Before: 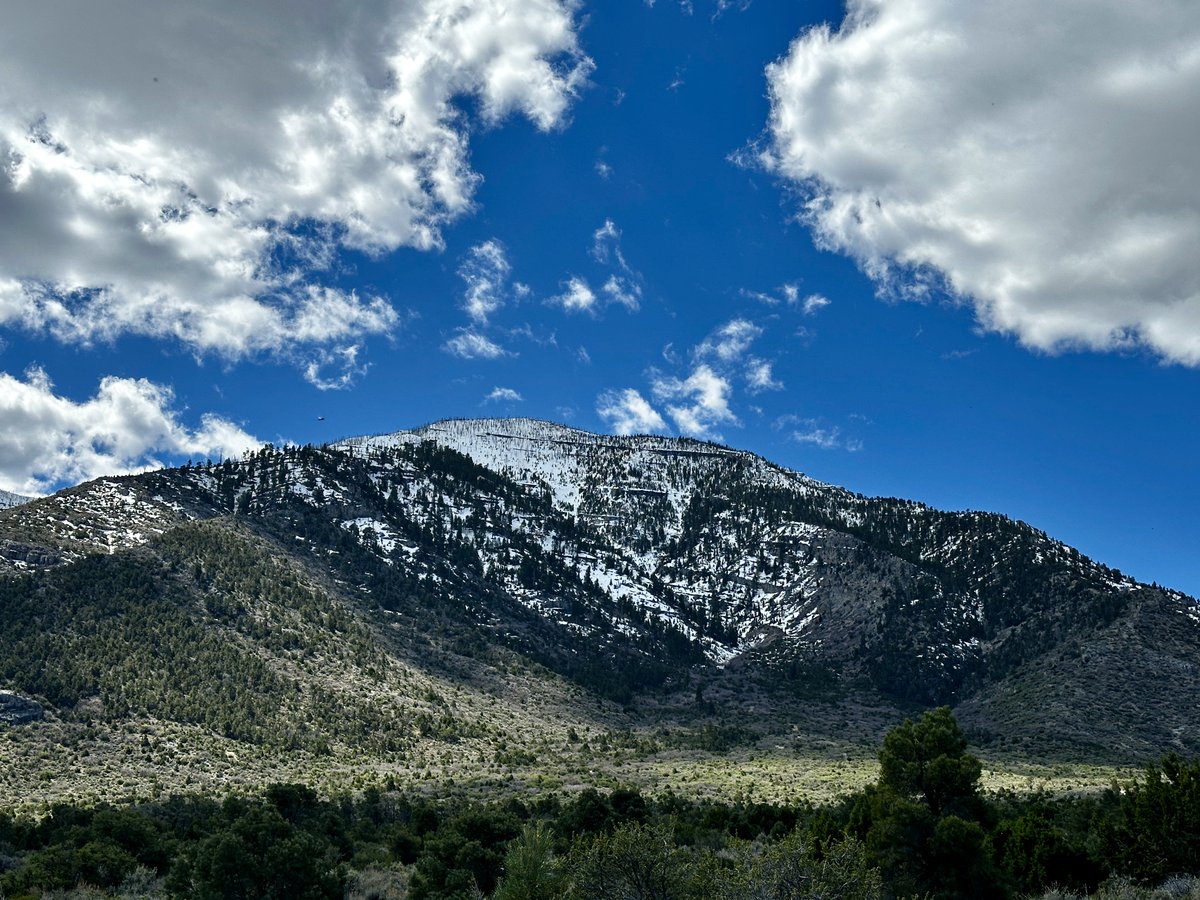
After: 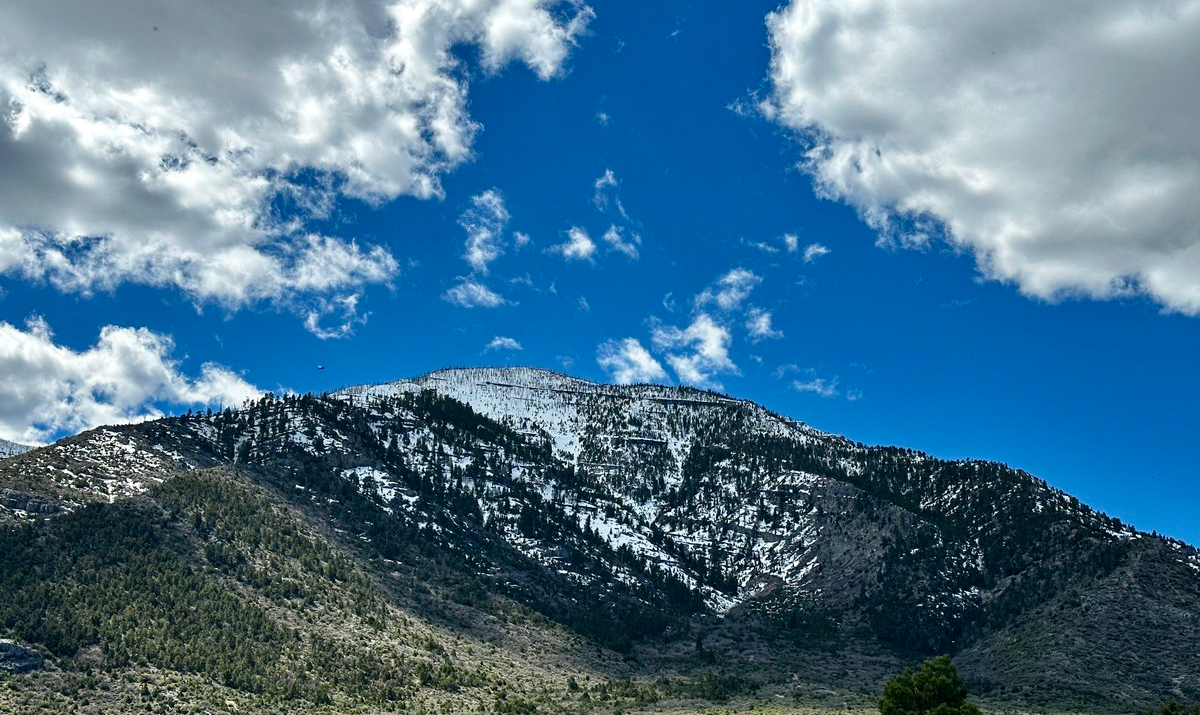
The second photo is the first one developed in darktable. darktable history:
crop and rotate: top 5.669%, bottom 14.876%
